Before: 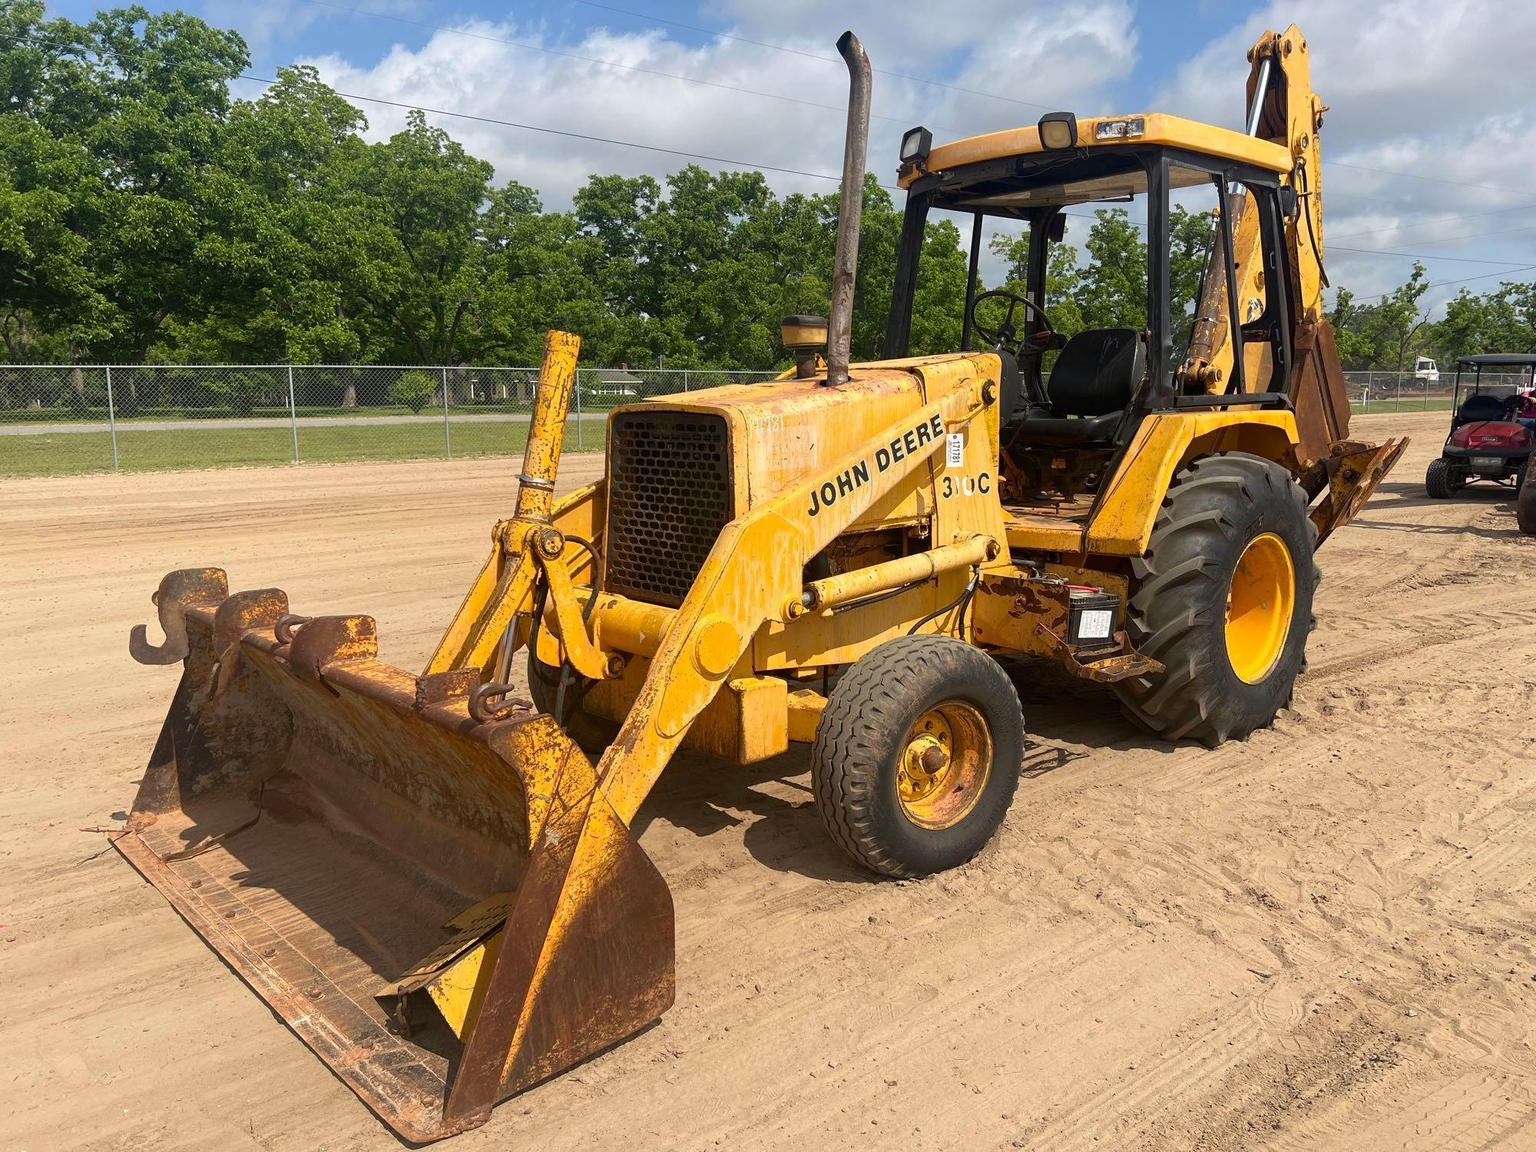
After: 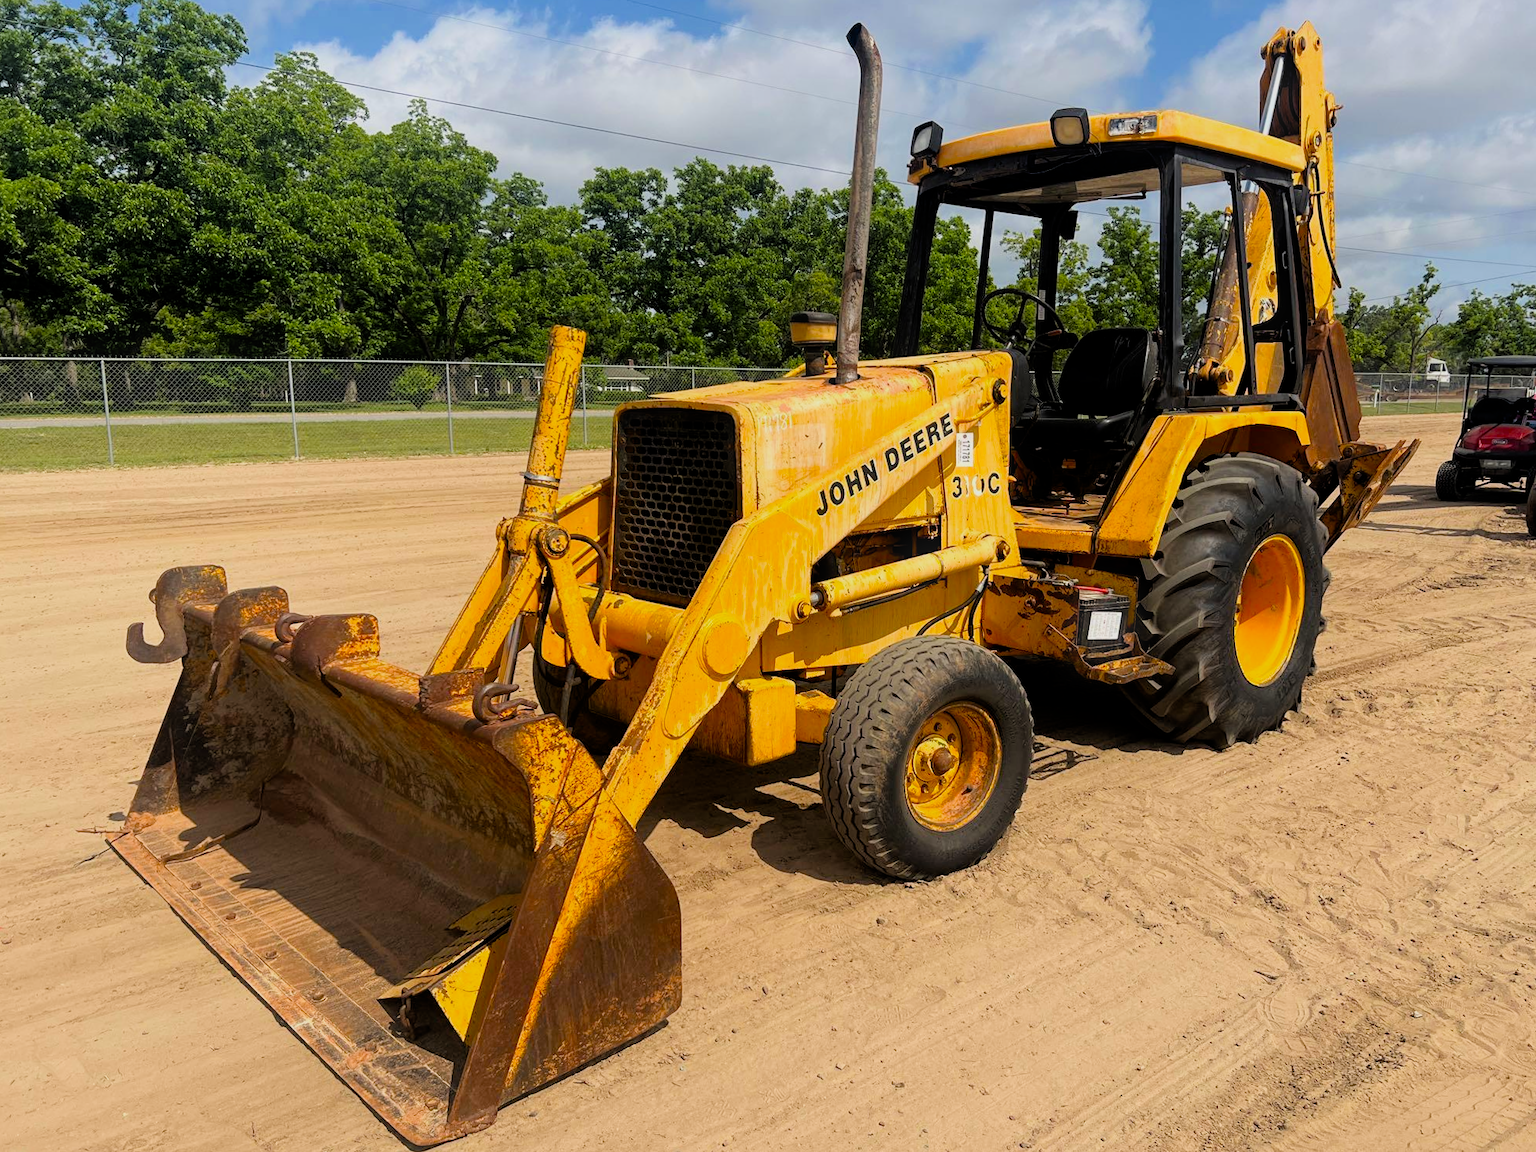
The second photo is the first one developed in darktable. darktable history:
rotate and perspective: rotation 0.174°, lens shift (vertical) 0.013, lens shift (horizontal) 0.019, shear 0.001, automatic cropping original format, crop left 0.007, crop right 0.991, crop top 0.016, crop bottom 0.997
bloom: size 5%, threshold 95%, strength 15%
filmic rgb: black relative exposure -7.75 EV, white relative exposure 4.4 EV, threshold 3 EV, target black luminance 0%, hardness 3.76, latitude 50.51%, contrast 1.074, highlights saturation mix 10%, shadows ↔ highlights balance -0.22%, color science v4 (2020), enable highlight reconstruction true
